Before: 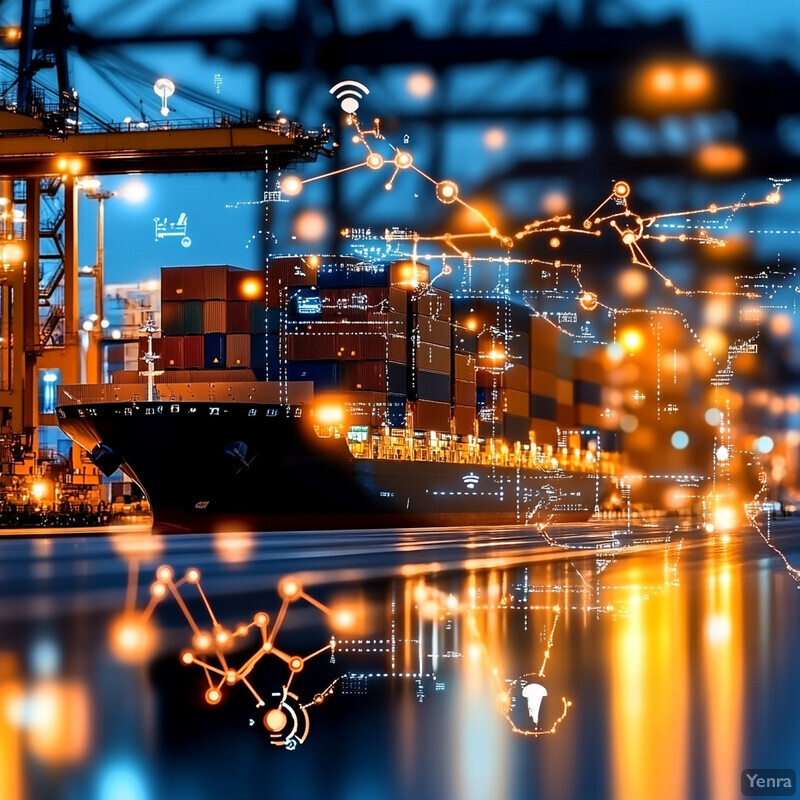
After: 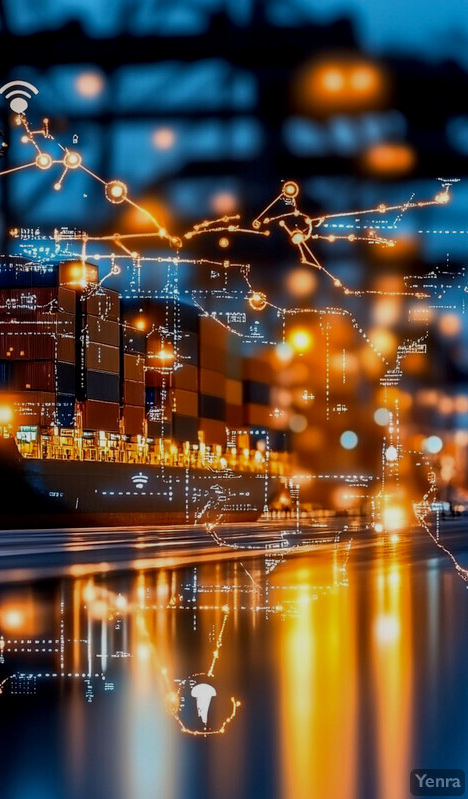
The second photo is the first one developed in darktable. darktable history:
exposure: exposure -0.582 EV, compensate highlight preservation false
crop: left 41.402%
color contrast: green-magenta contrast 1.1, blue-yellow contrast 1.1, unbound 0
local contrast: on, module defaults
